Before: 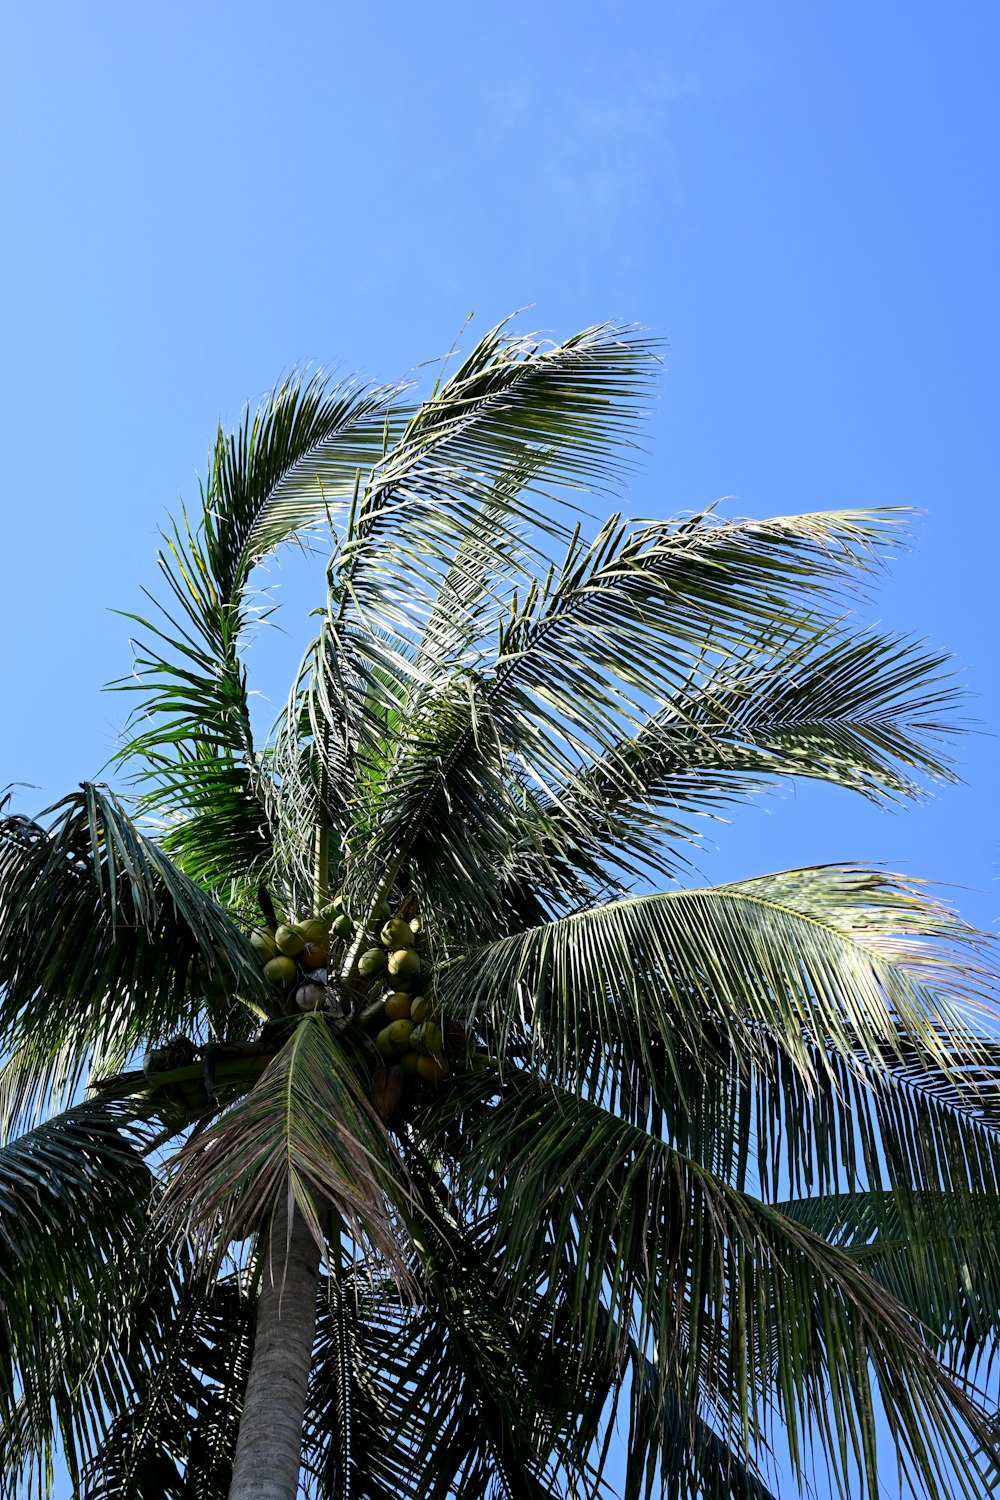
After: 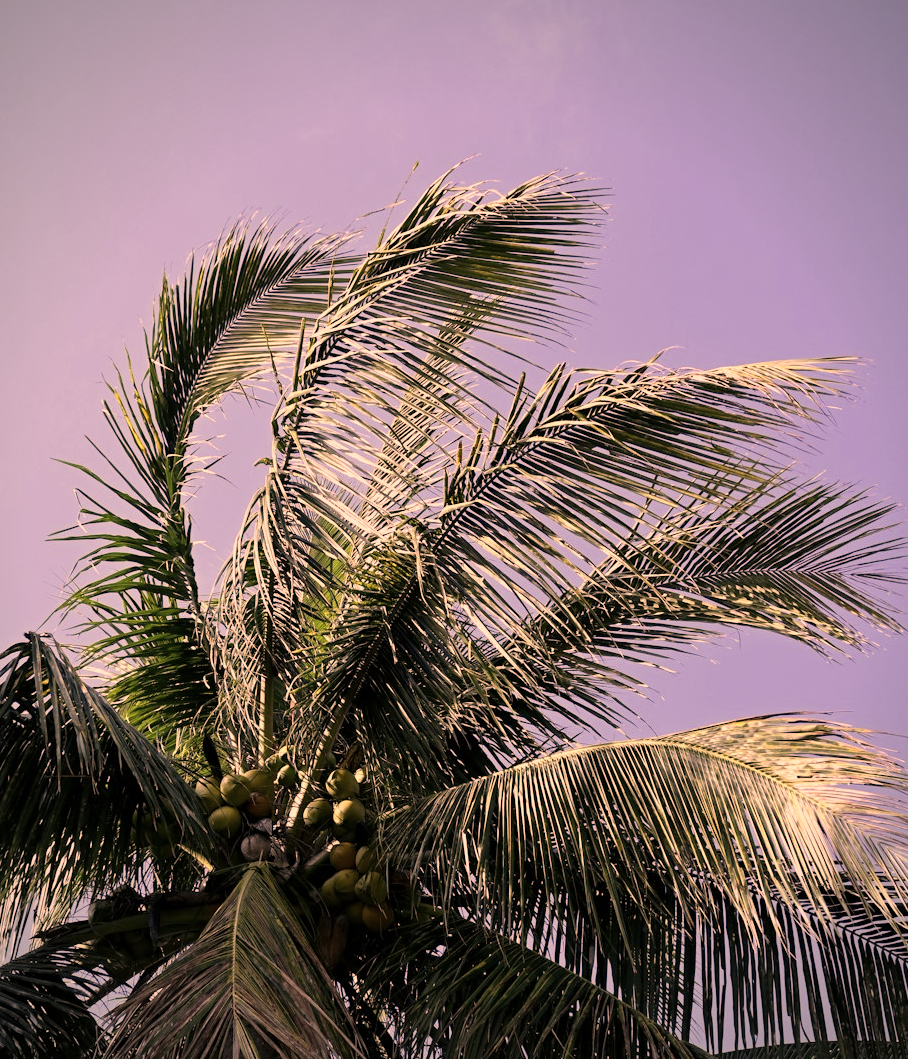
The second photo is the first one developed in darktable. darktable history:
vignetting: fall-off radius 61.1%
color correction: highlights a* 39.29, highlights b* 39.66, saturation 0.687
crop: left 5.518%, top 10.039%, right 3.647%, bottom 19.359%
